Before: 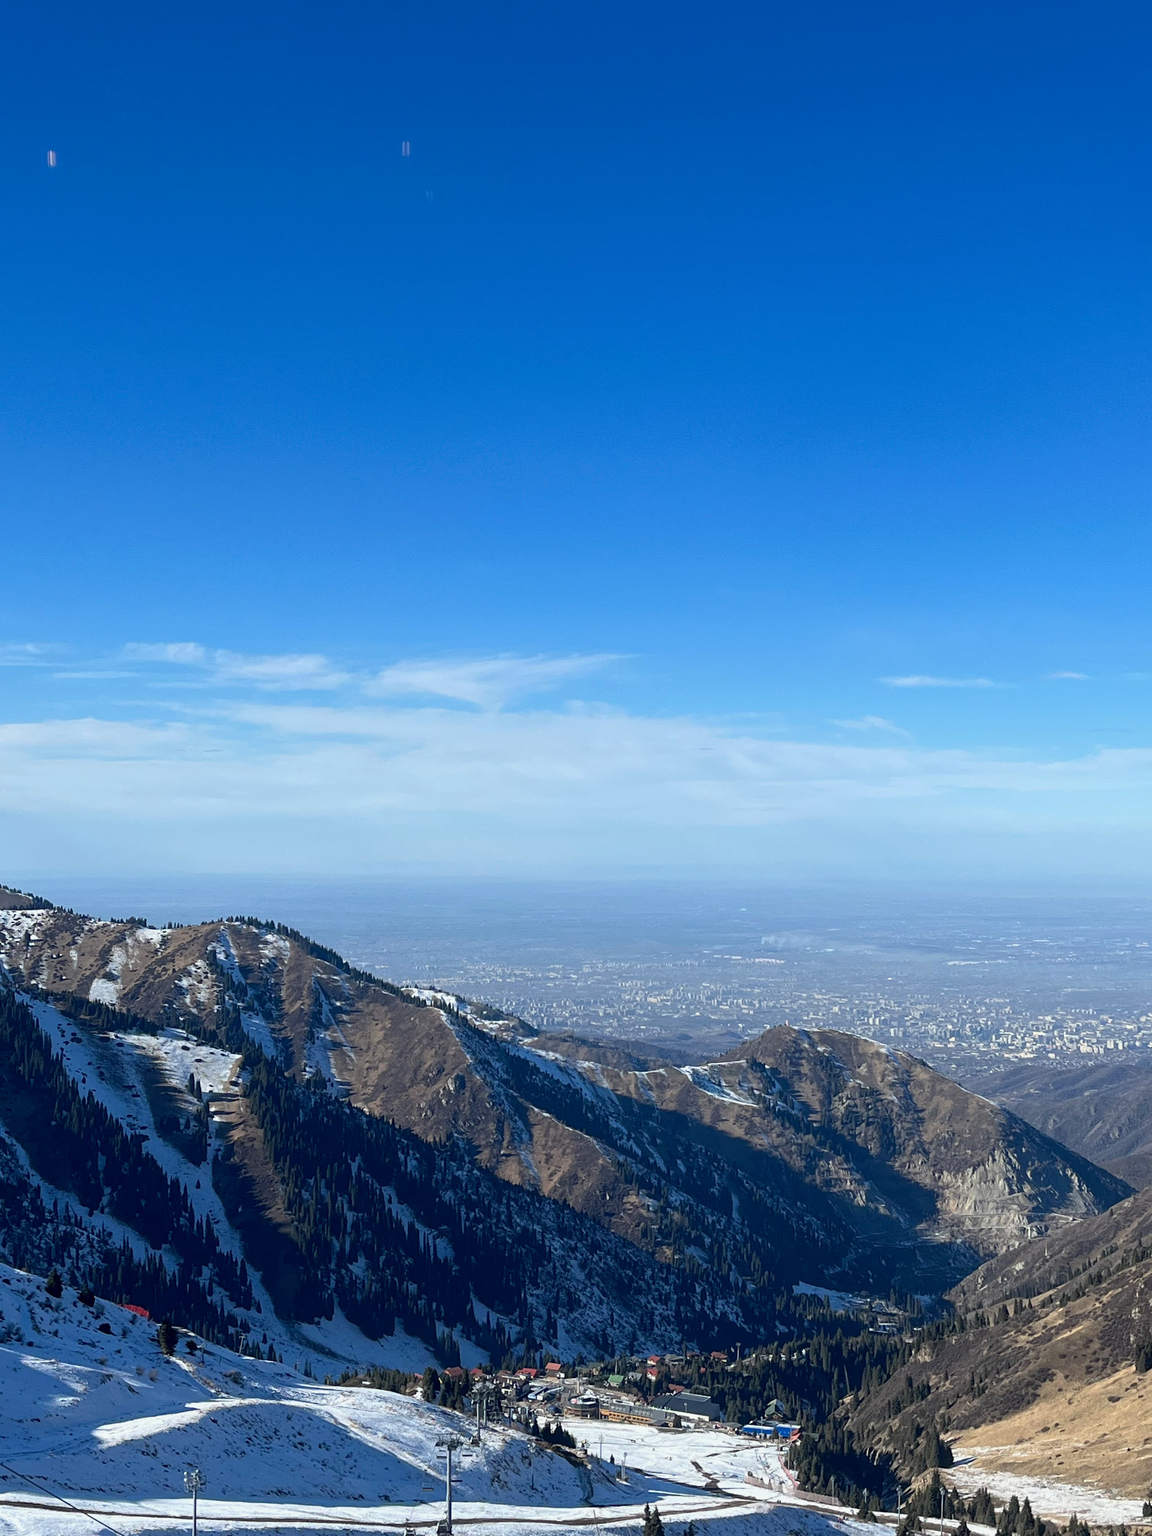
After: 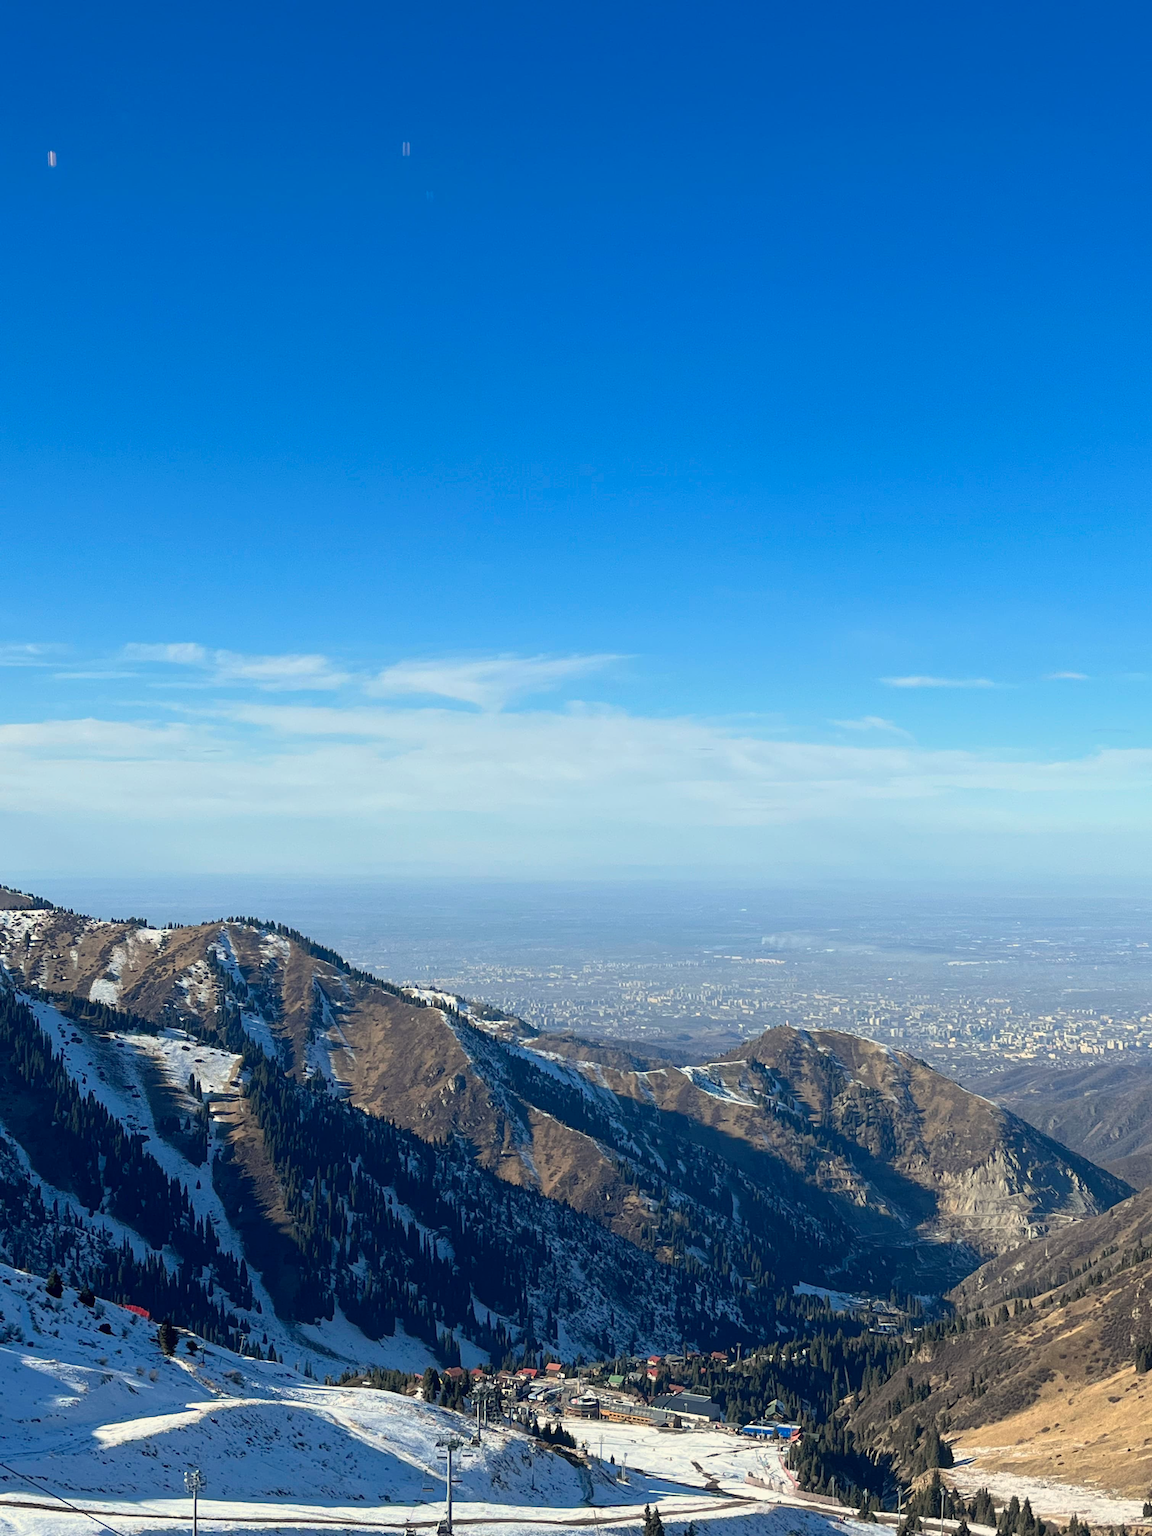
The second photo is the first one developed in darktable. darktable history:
contrast brightness saturation: contrast 0.03, brightness 0.06, saturation 0.13
white balance: red 1.045, blue 0.932
